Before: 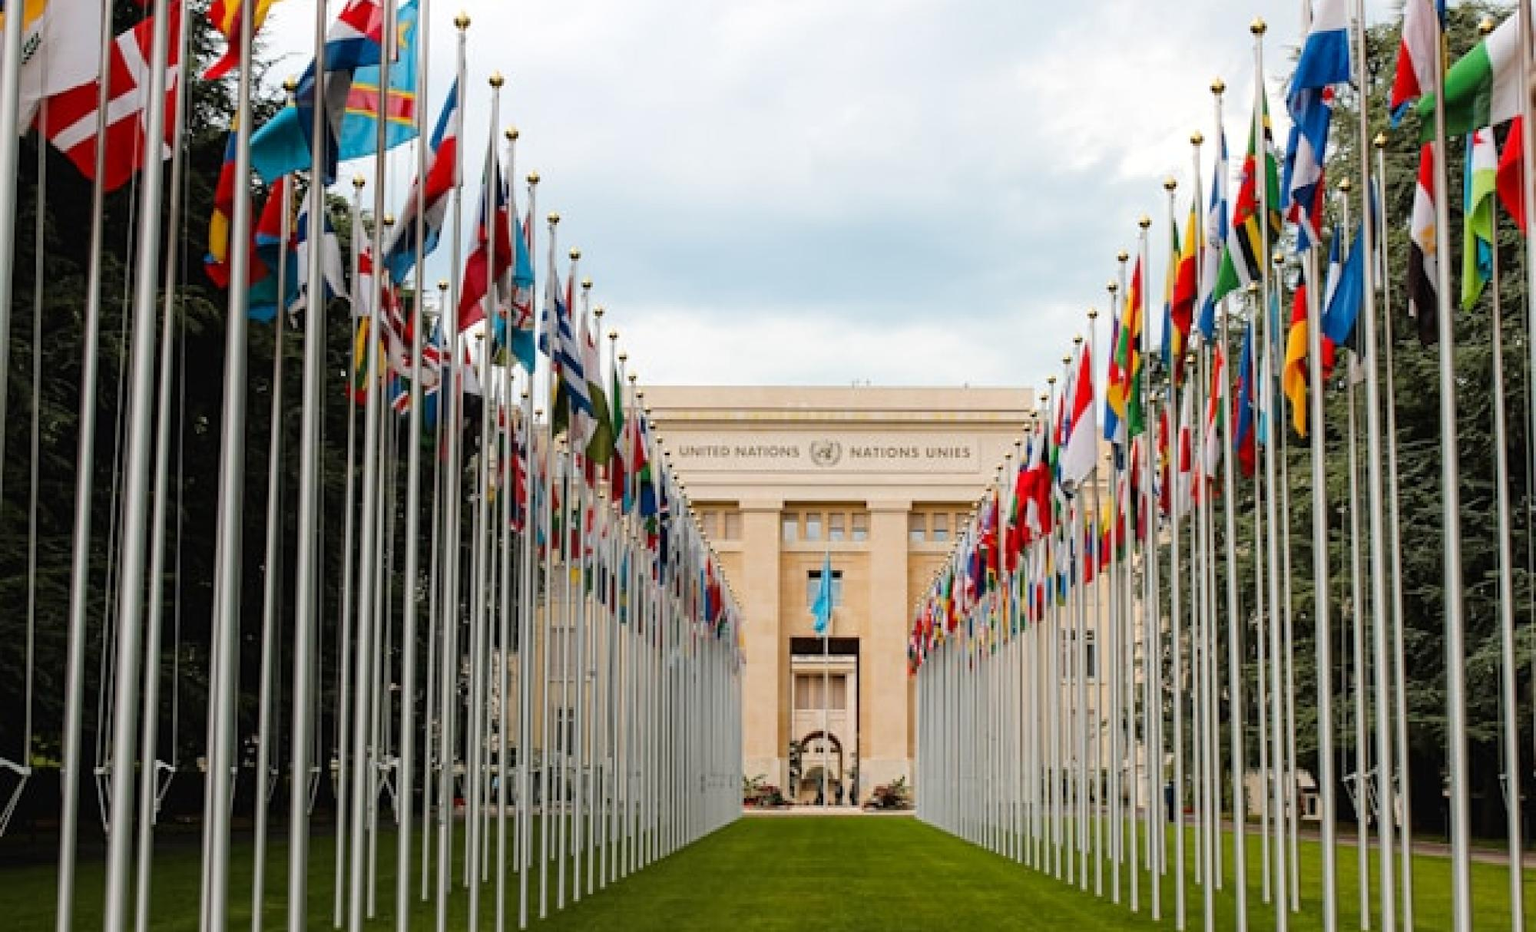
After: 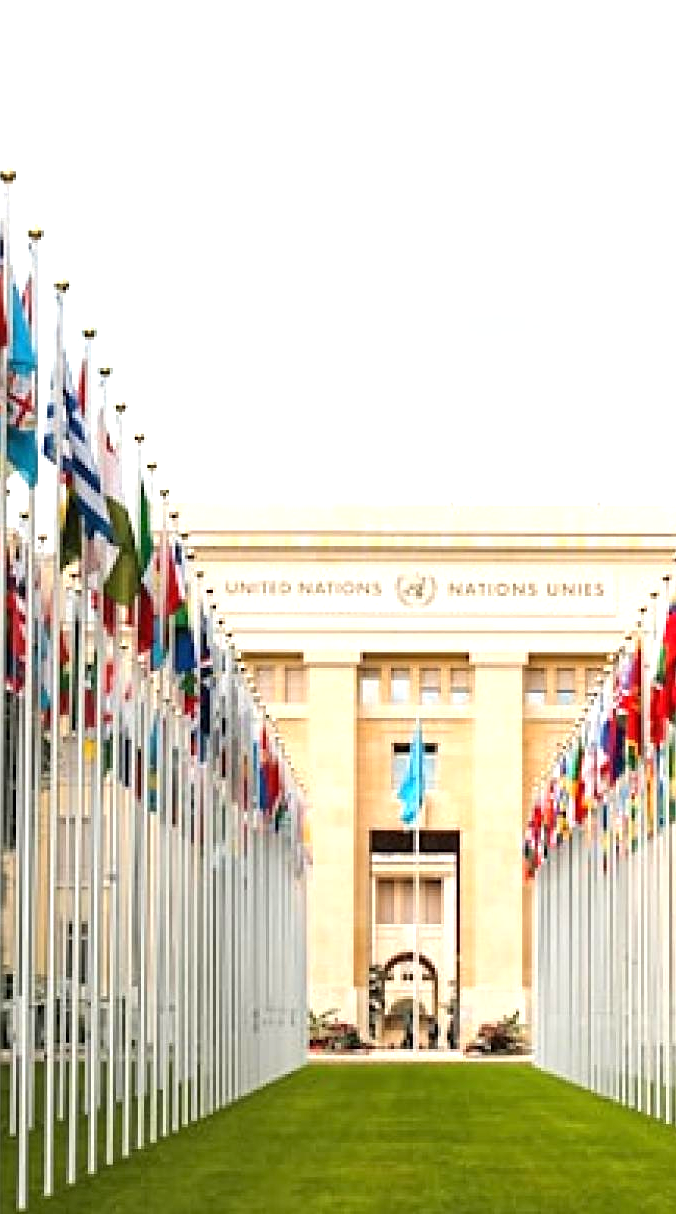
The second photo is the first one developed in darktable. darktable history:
exposure: black level correction 0, exposure 1.001 EV, compensate highlight preservation false
crop: left 32.957%, right 33.232%
sharpen: amount 0.21
